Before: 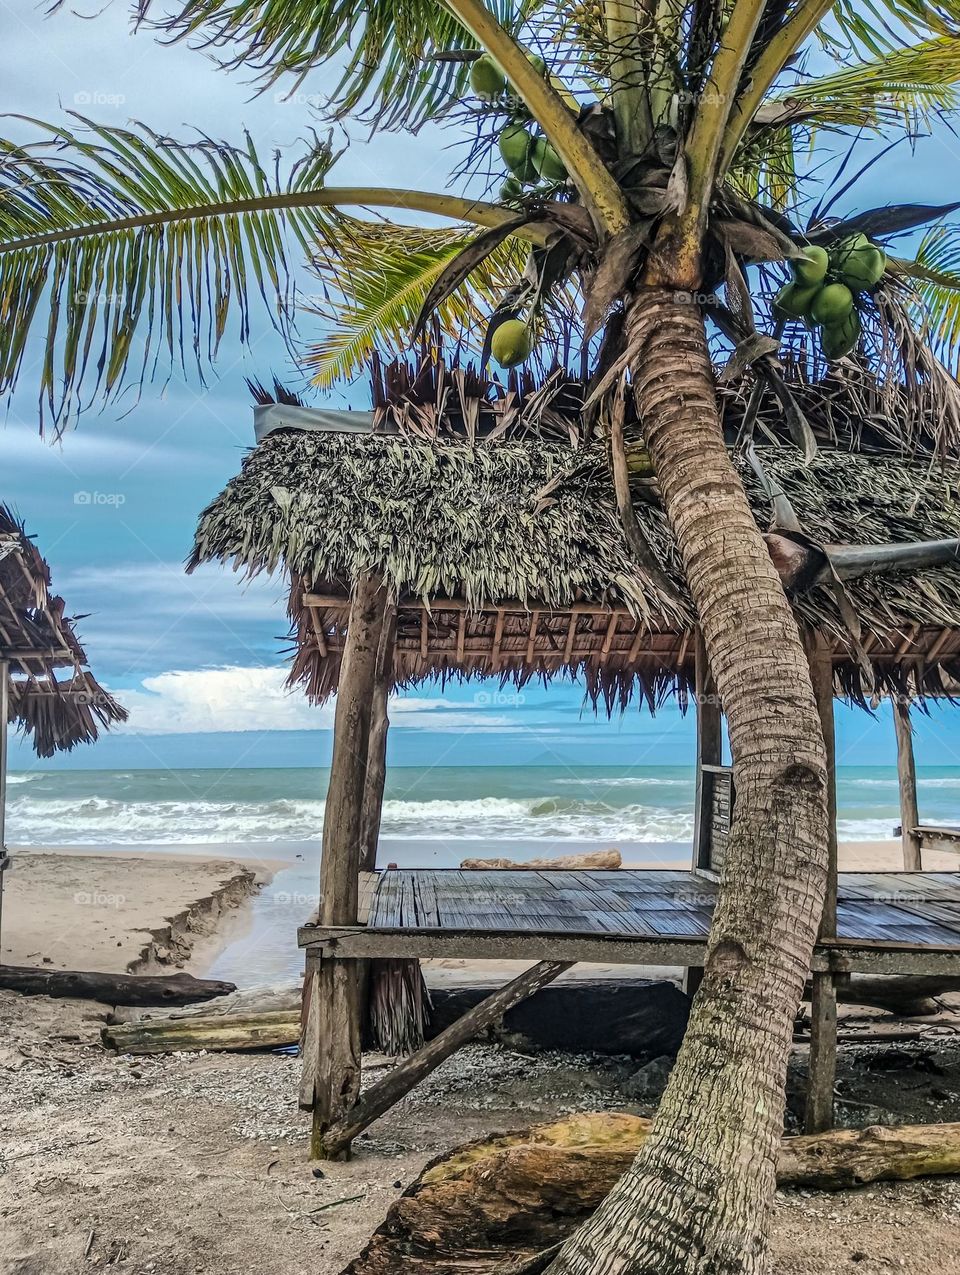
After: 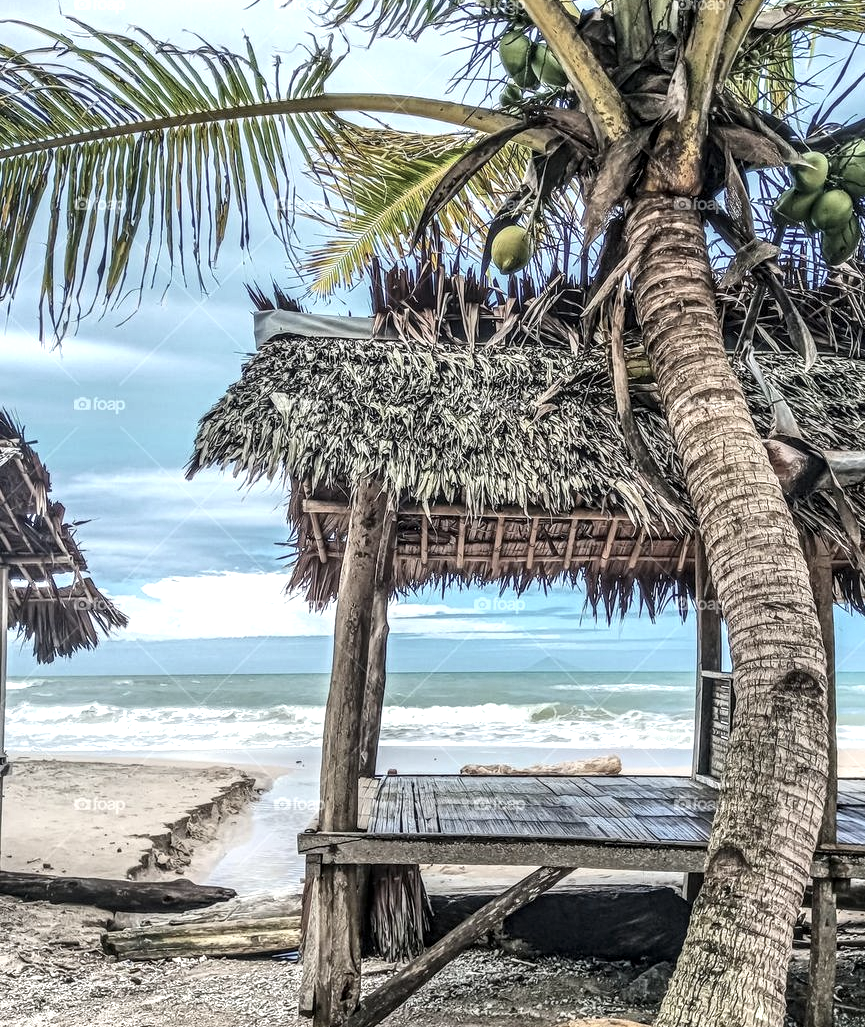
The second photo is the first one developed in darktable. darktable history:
contrast brightness saturation: contrast 0.104, saturation -0.375
exposure: exposure 0.648 EV, compensate highlight preservation false
local contrast: detail 130%
crop: top 7.44%, right 9.876%, bottom 11.989%
